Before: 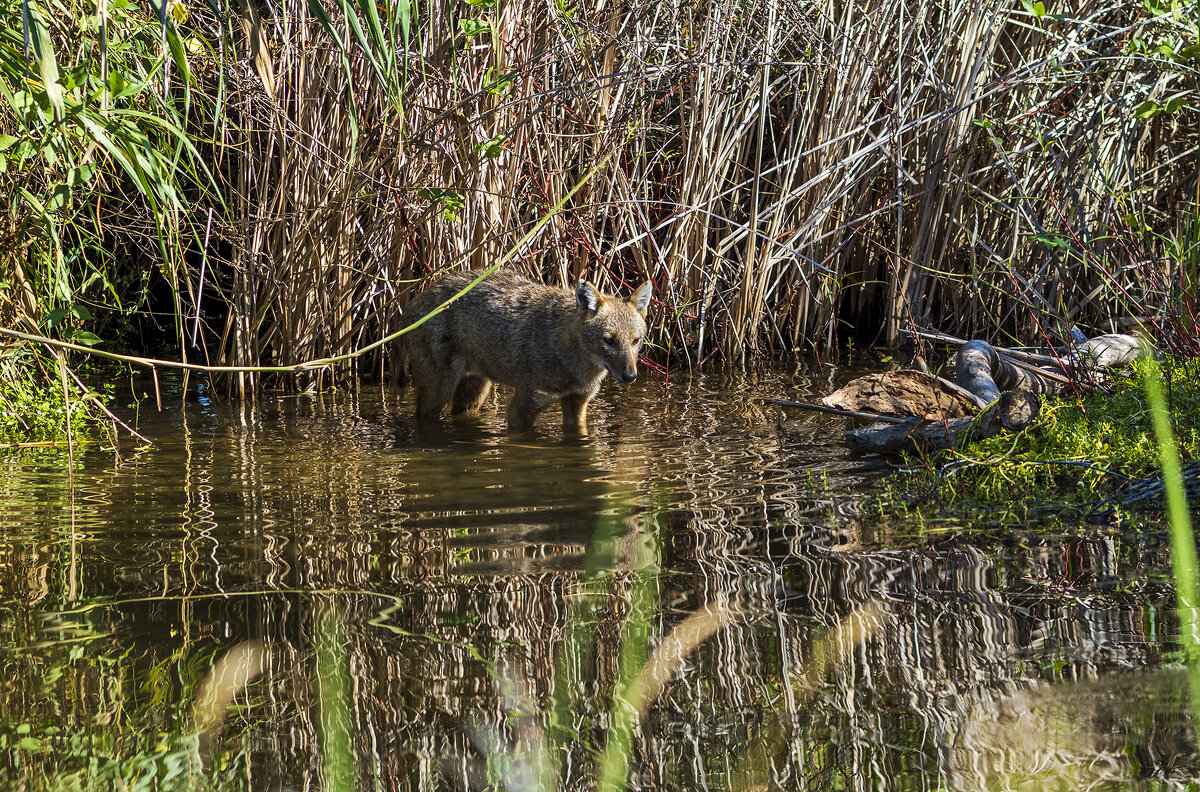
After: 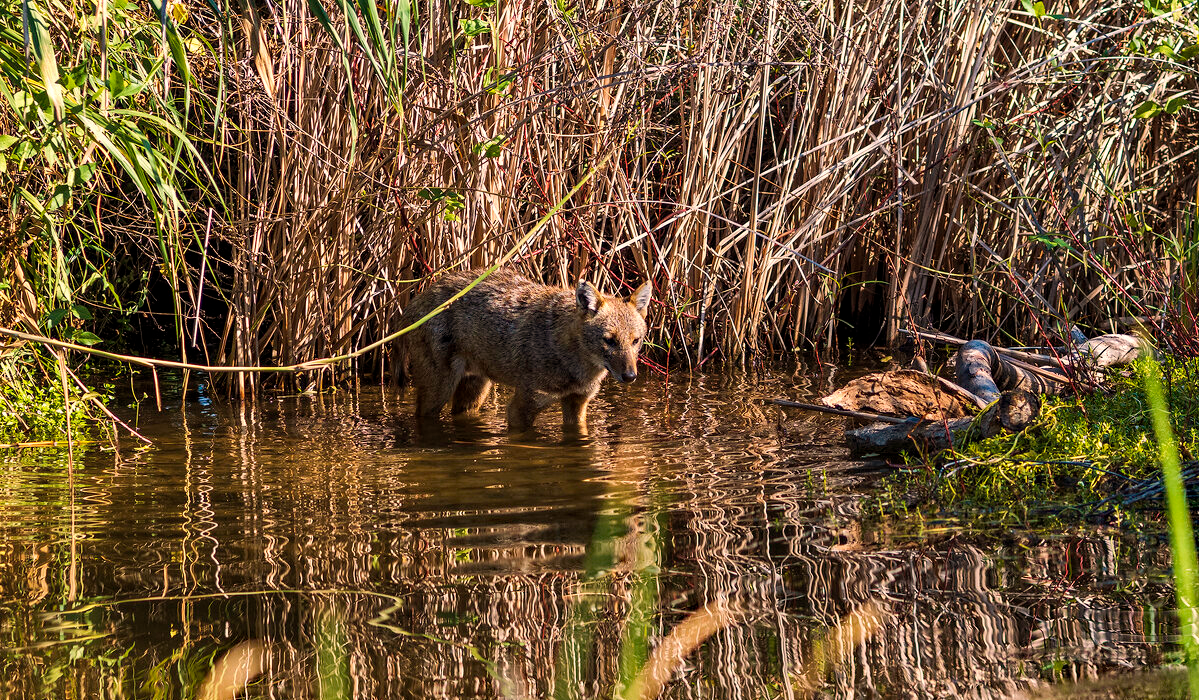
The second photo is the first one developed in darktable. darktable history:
crop and rotate: top 0%, bottom 11.49%
color balance rgb: on, module defaults
haze removal: strength 0.53, distance 0.925, compatibility mode true, adaptive false
white balance: red 1.127, blue 0.943
